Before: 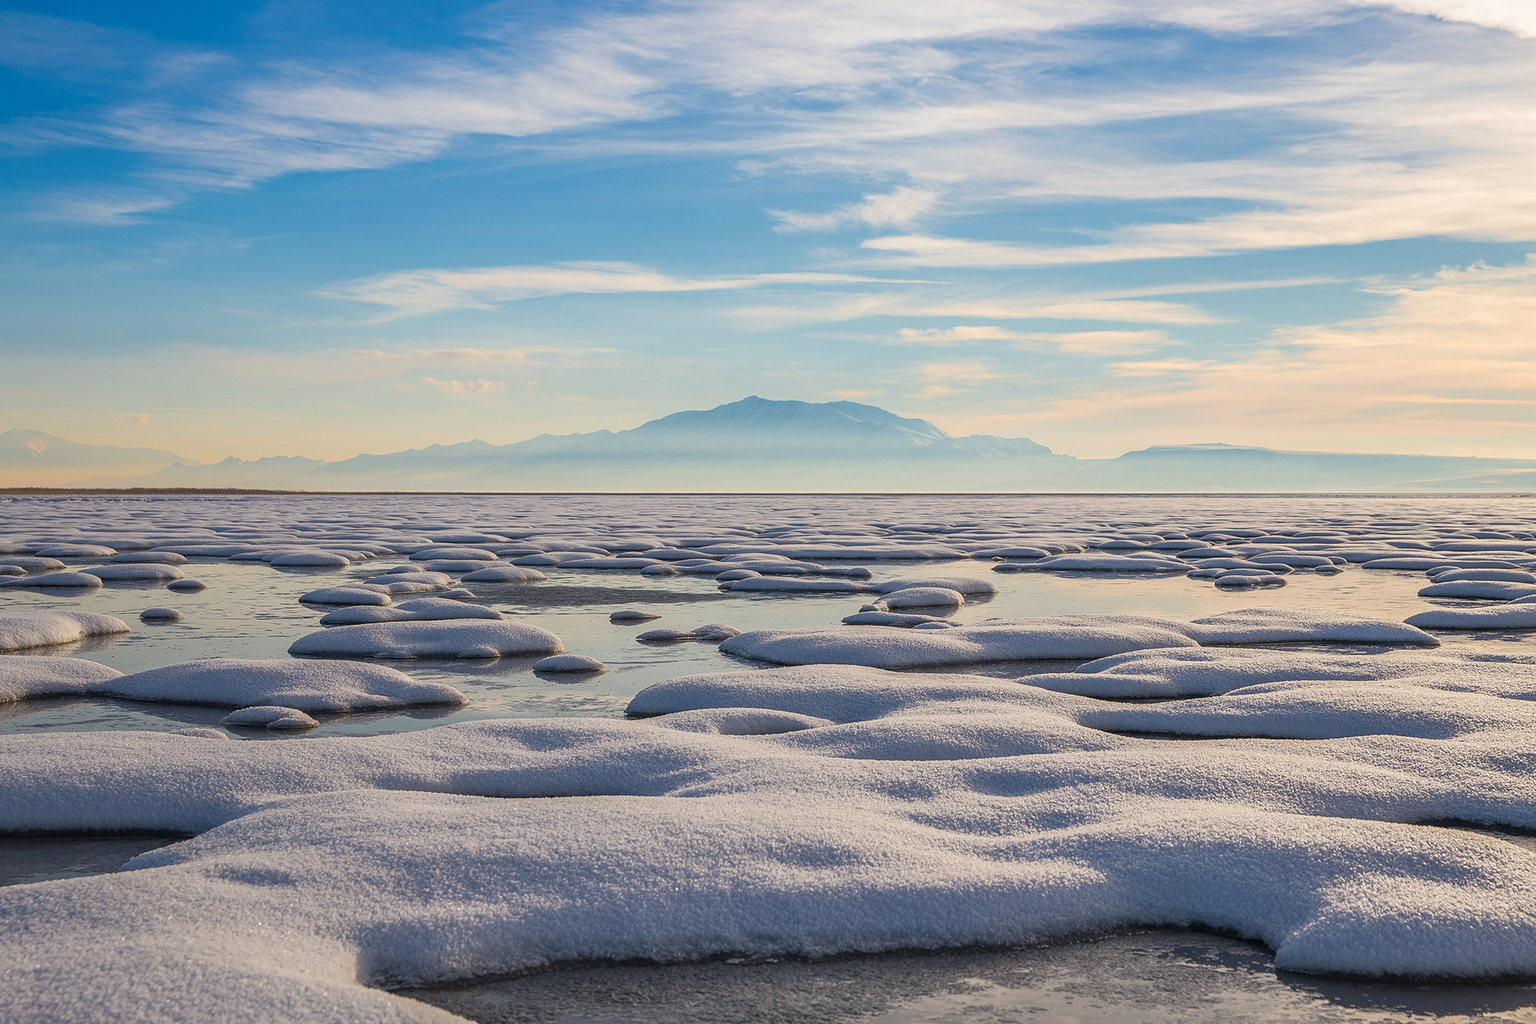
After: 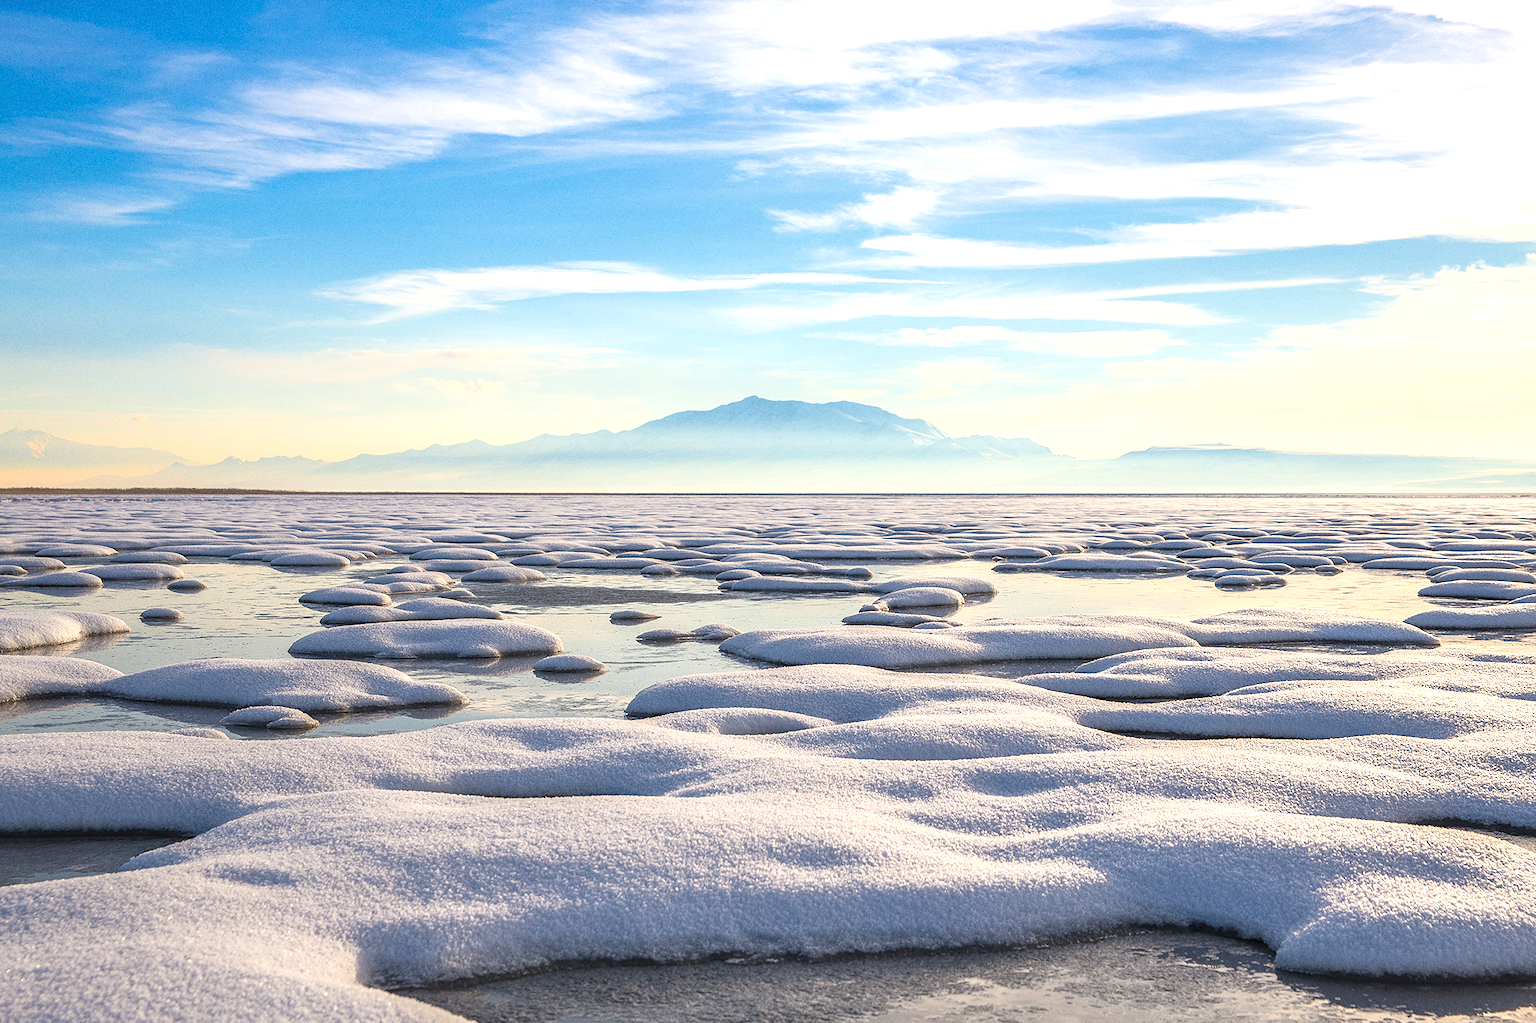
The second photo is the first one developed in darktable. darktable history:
grain: coarseness 0.09 ISO
exposure: exposure 0.781 EV, compensate highlight preservation false
